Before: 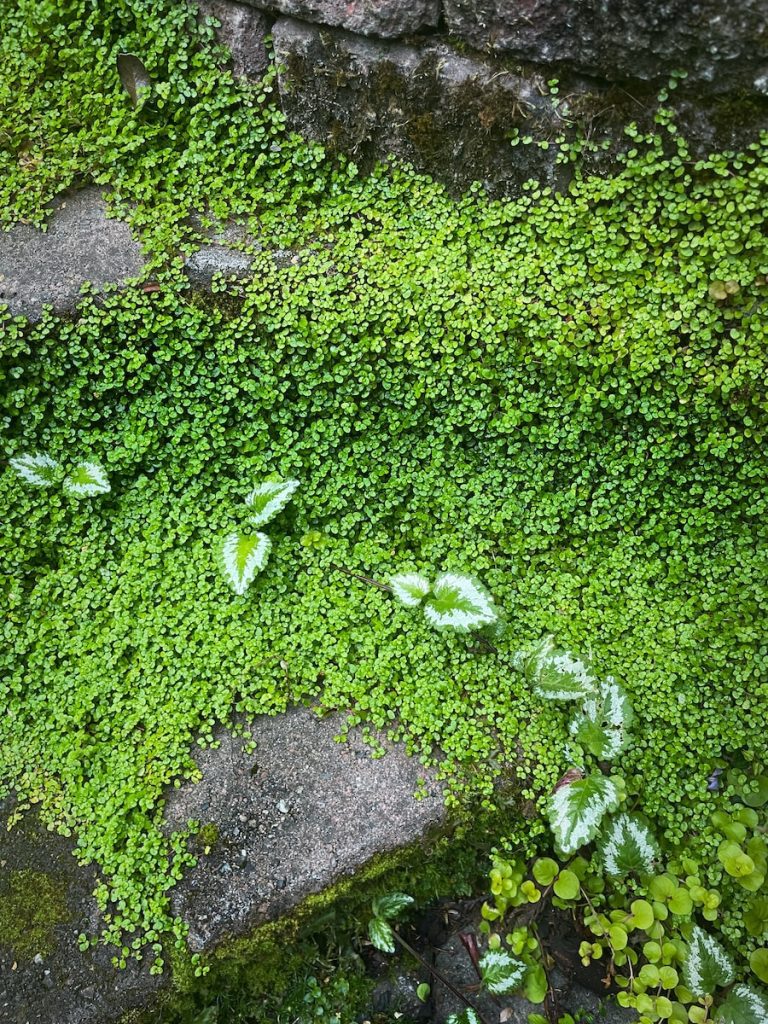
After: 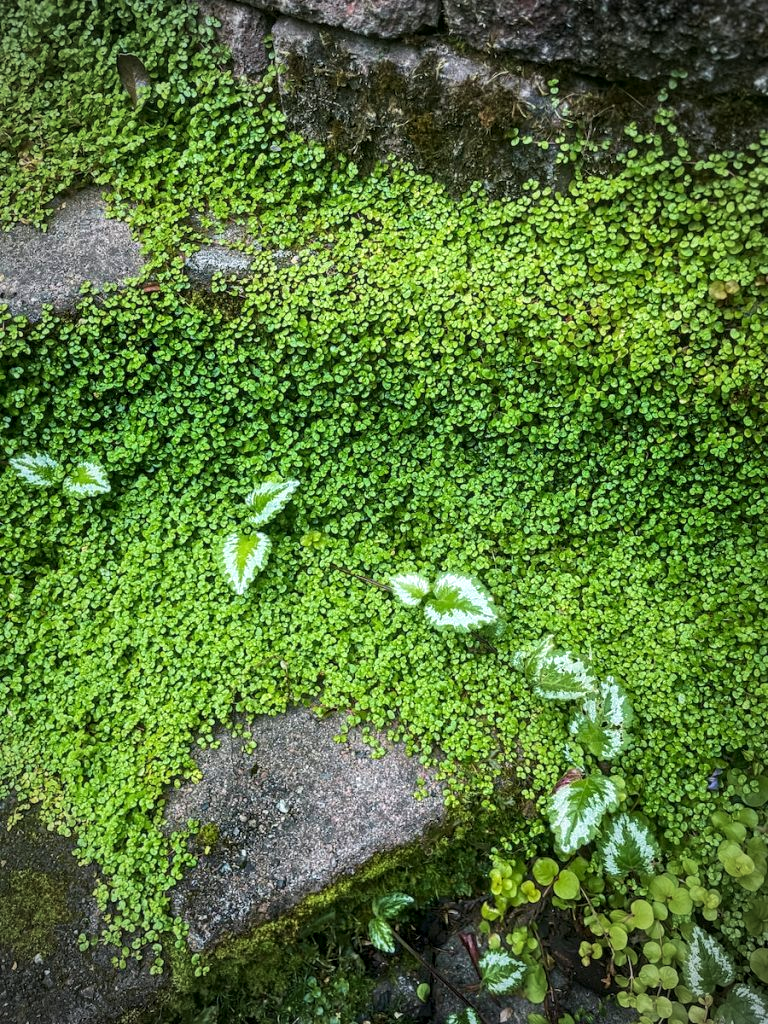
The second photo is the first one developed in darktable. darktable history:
local contrast: detail 130%
velvia: on, module defaults
vignetting: fall-off radius 60.92%
